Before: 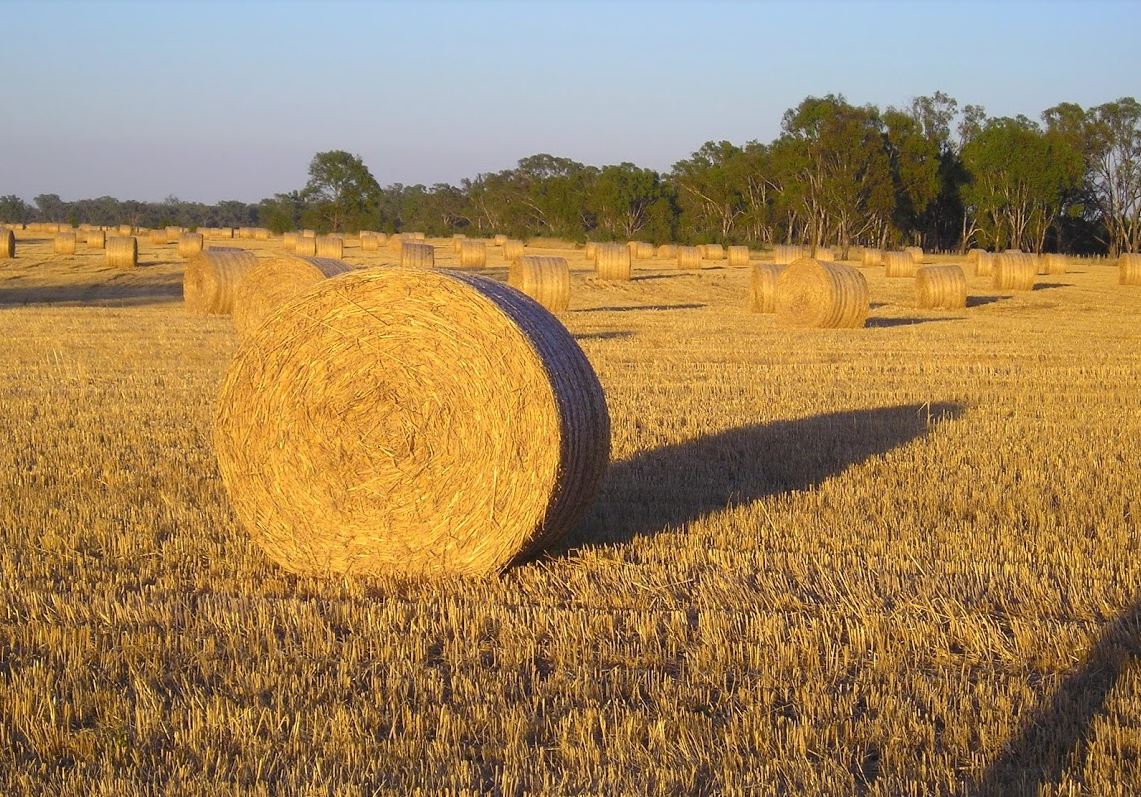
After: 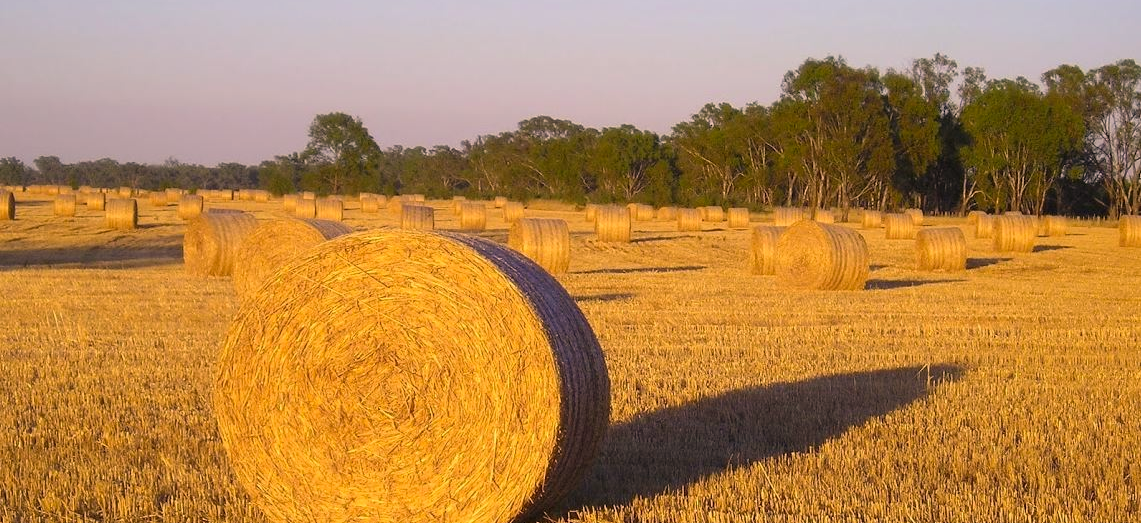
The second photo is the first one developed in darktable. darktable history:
crop and rotate: top 4.848%, bottom 29.503%
exposure: black level correction 0.016, exposure -0.009 EV
color correction: highlights a* 11.96, highlights b* 11.58
